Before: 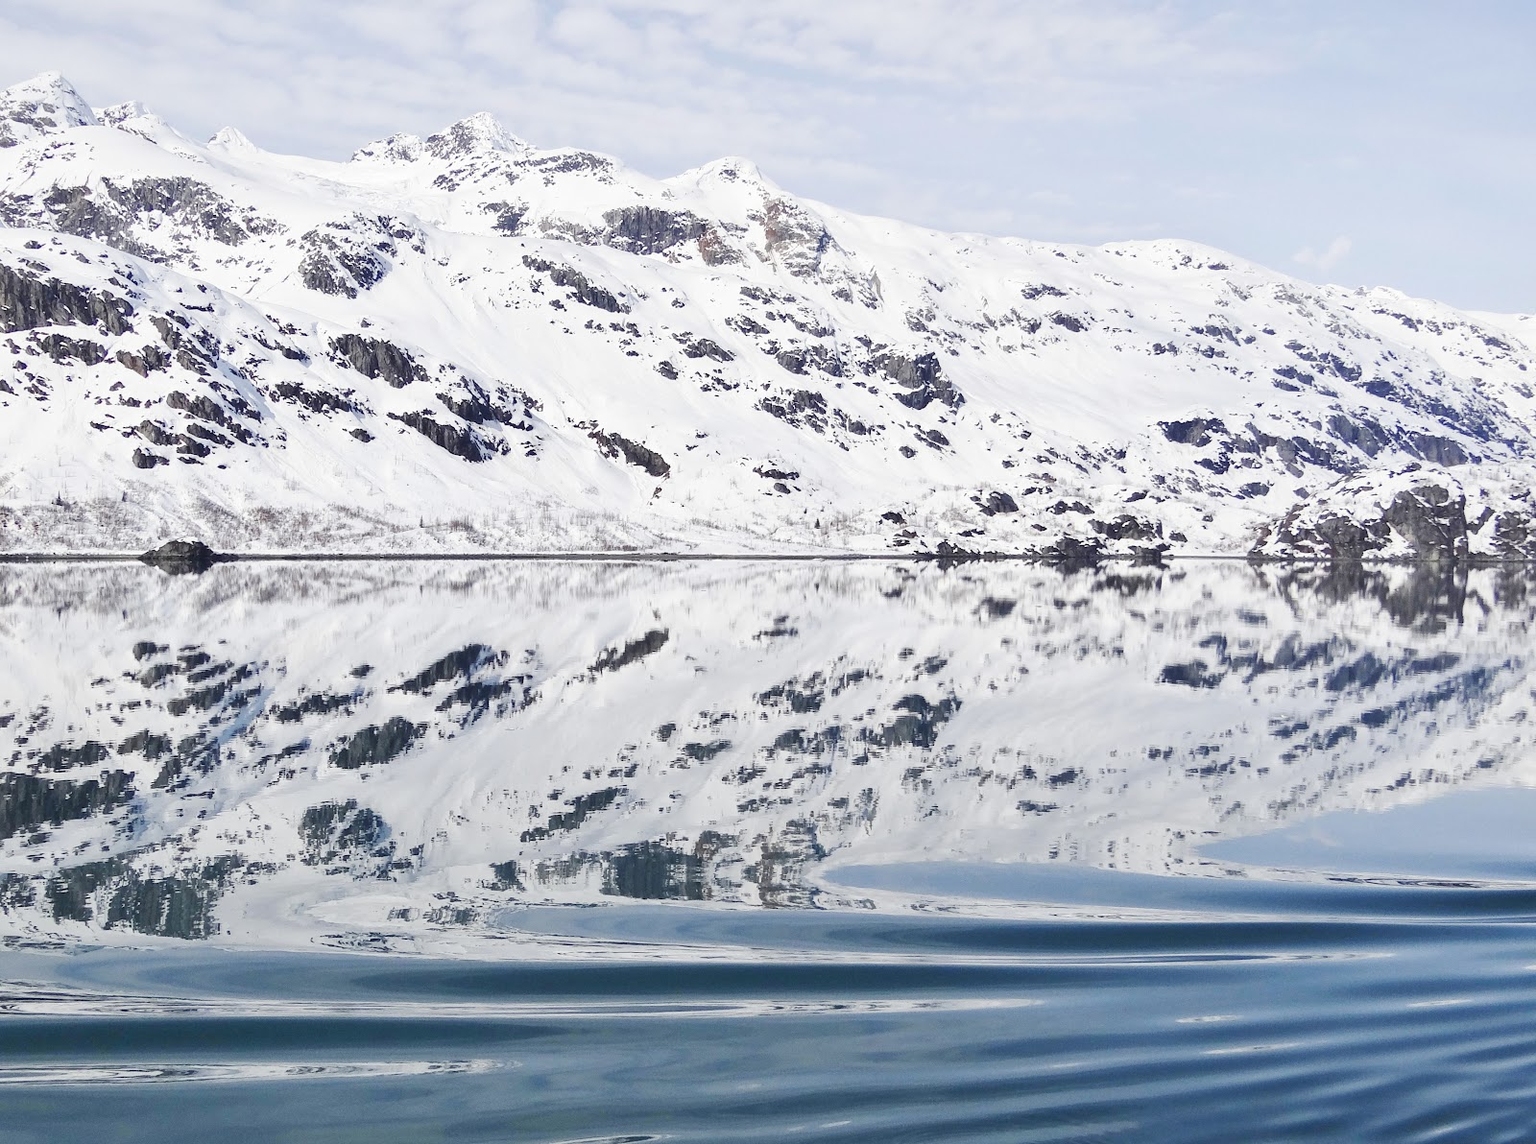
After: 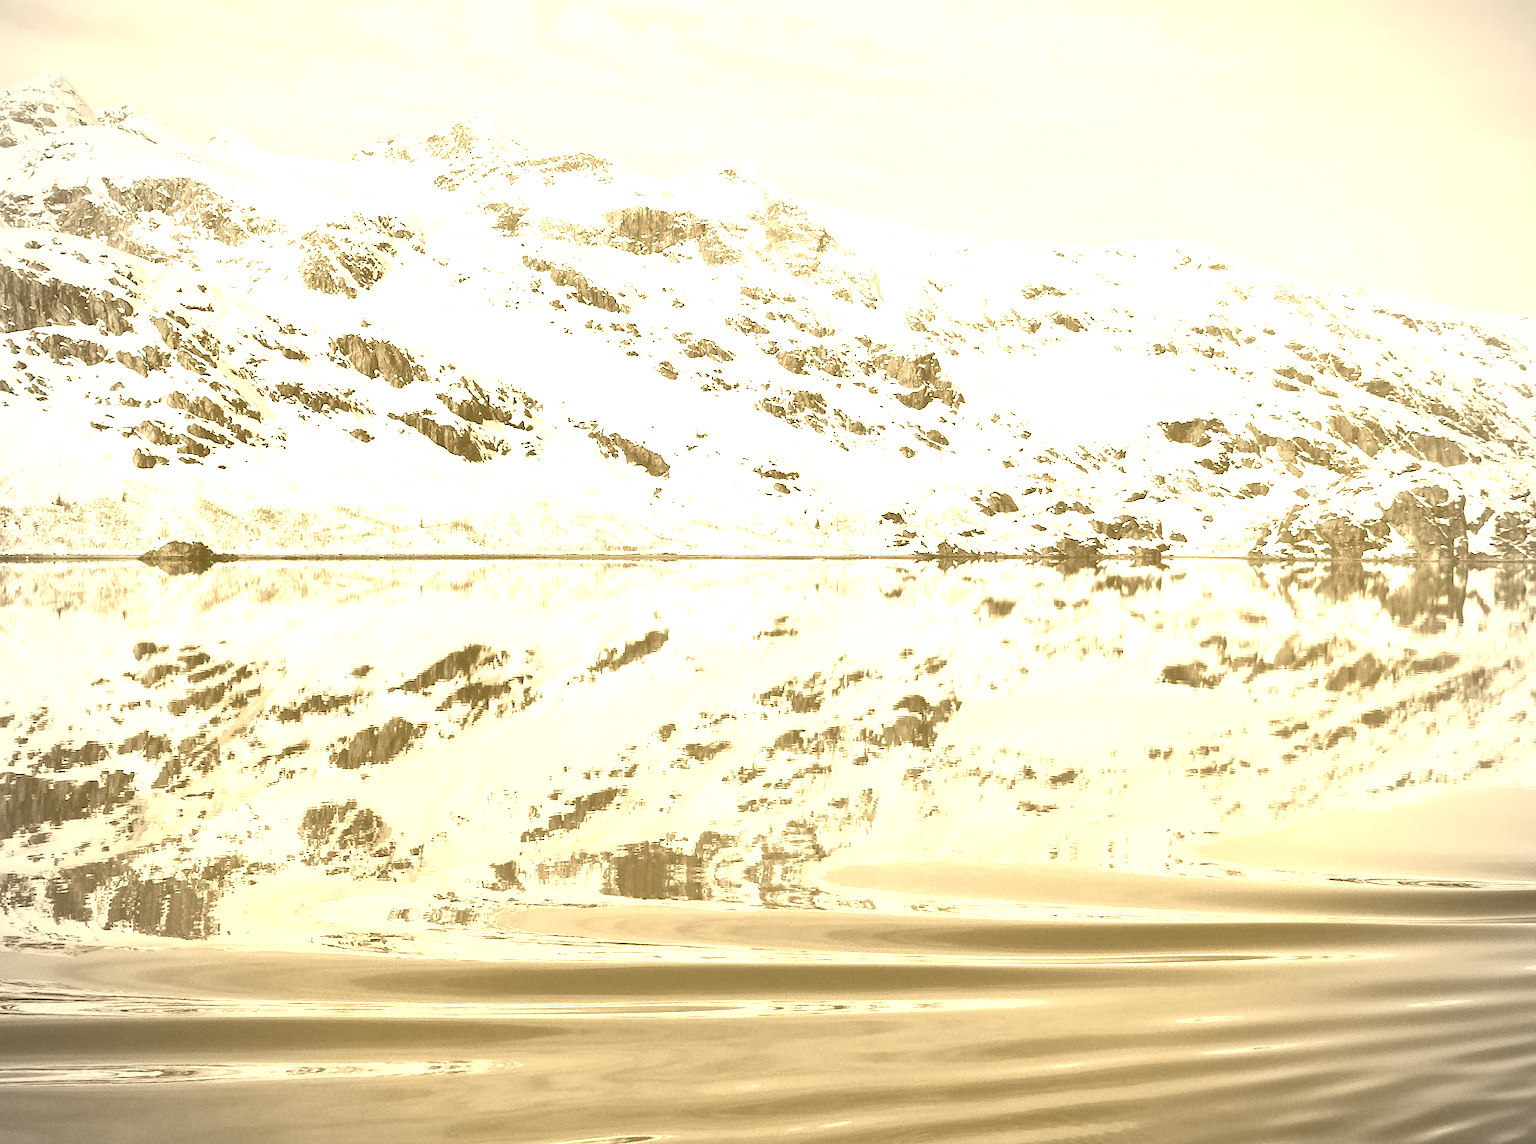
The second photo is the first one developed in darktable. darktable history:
vignetting: on, module defaults
colorize: hue 36°, source mix 100%
